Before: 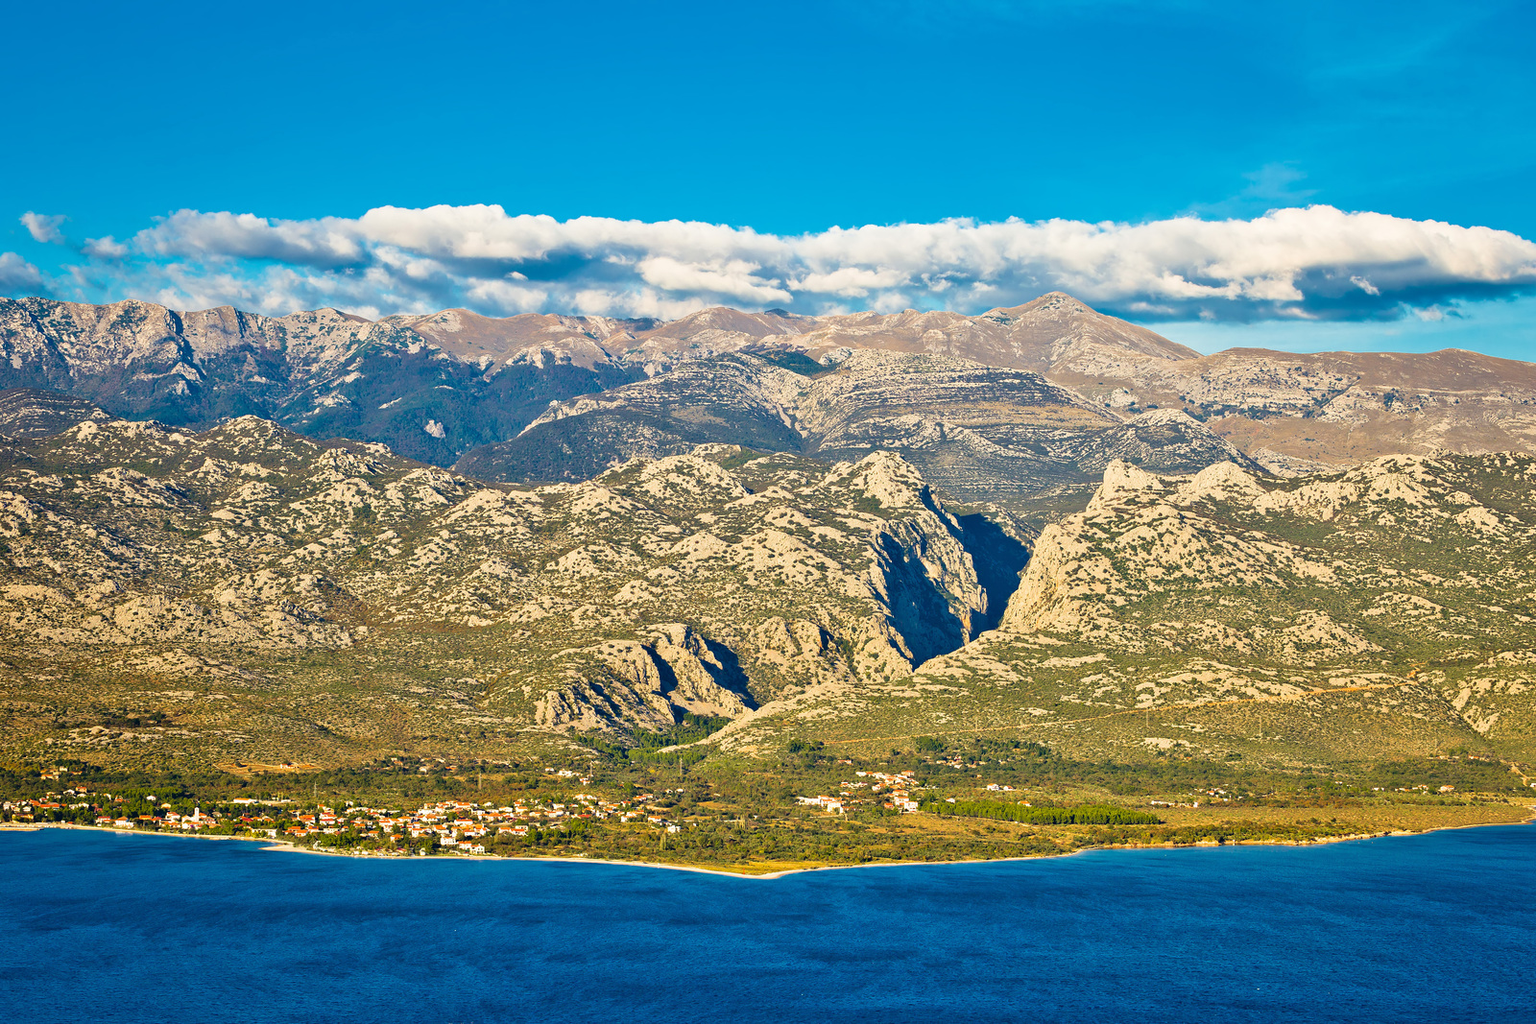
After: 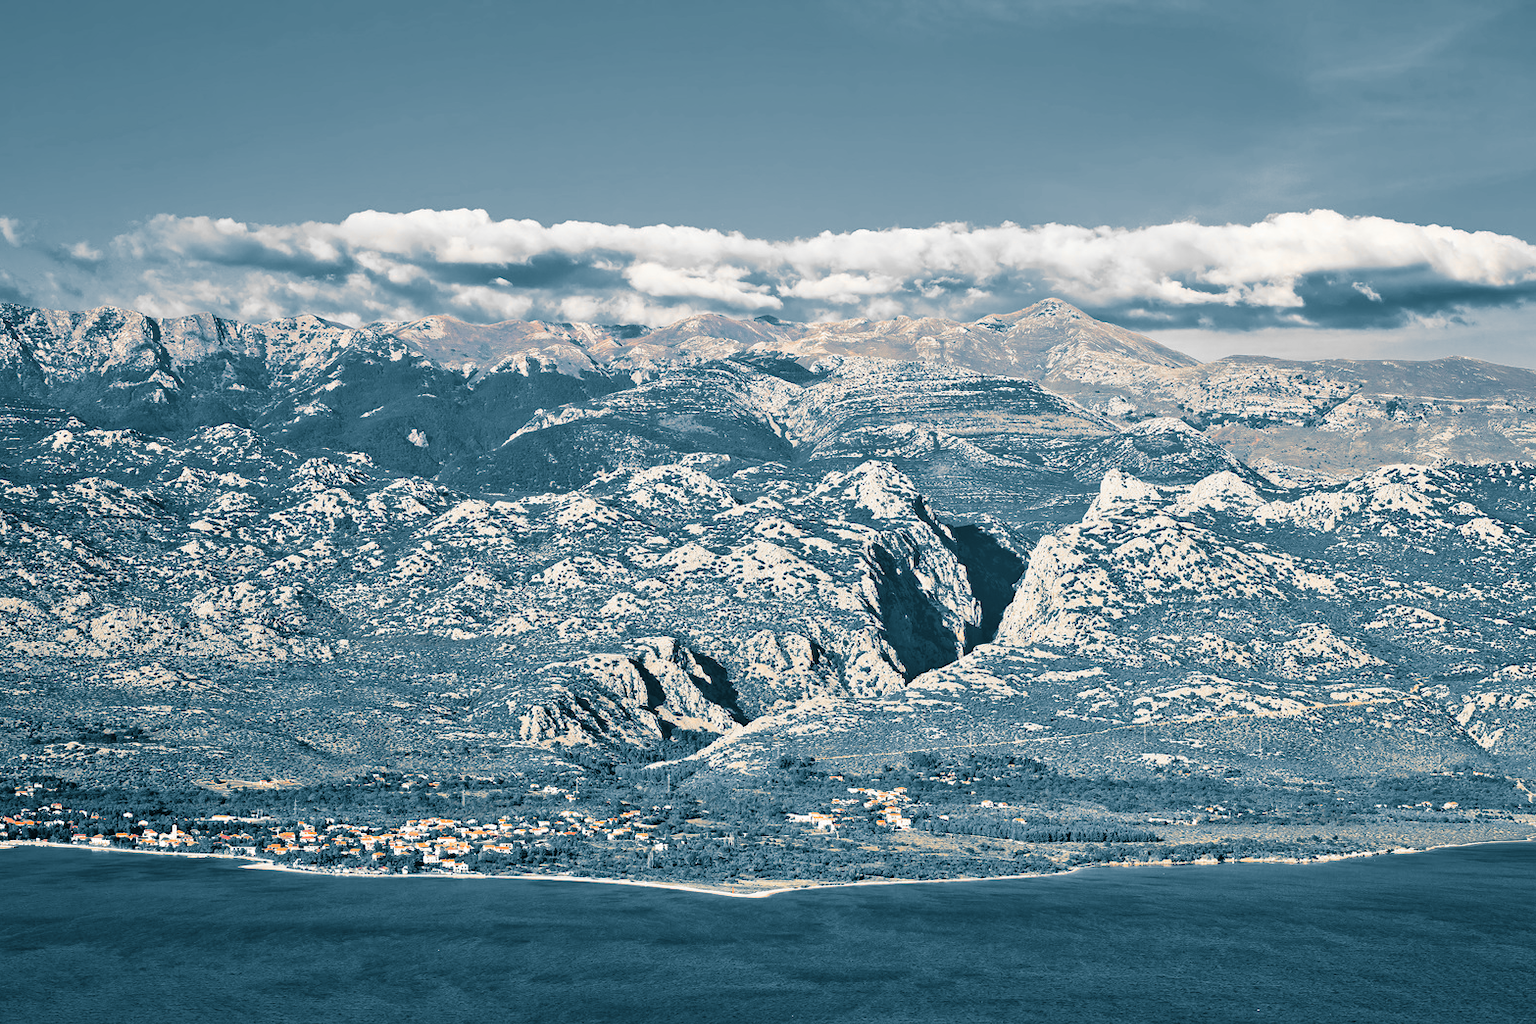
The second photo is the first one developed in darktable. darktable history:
split-toning: shadows › hue 212.4°, balance -70
color zones: curves: ch0 [(0, 0.65) (0.096, 0.644) (0.221, 0.539) (0.429, 0.5) (0.571, 0.5) (0.714, 0.5) (0.857, 0.5) (1, 0.65)]; ch1 [(0, 0.5) (0.143, 0.5) (0.257, -0.002) (0.429, 0.04) (0.571, -0.001) (0.714, -0.015) (0.857, 0.024) (1, 0.5)]
crop: left 1.743%, right 0.268%, bottom 2.011%
